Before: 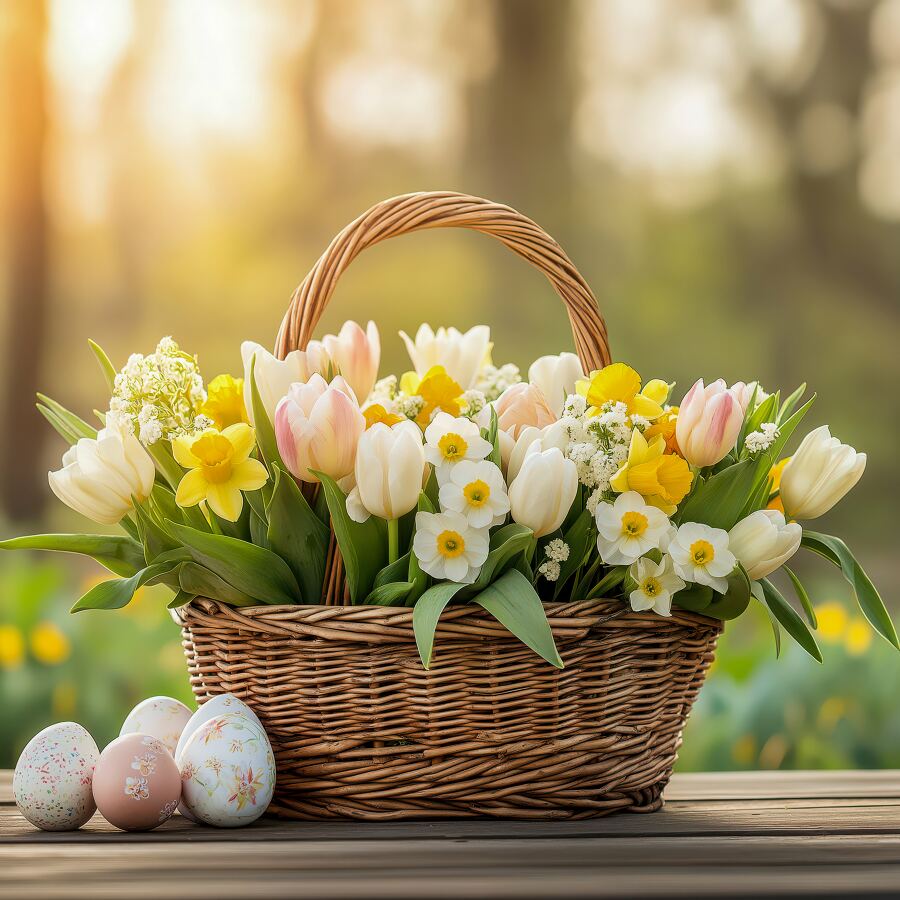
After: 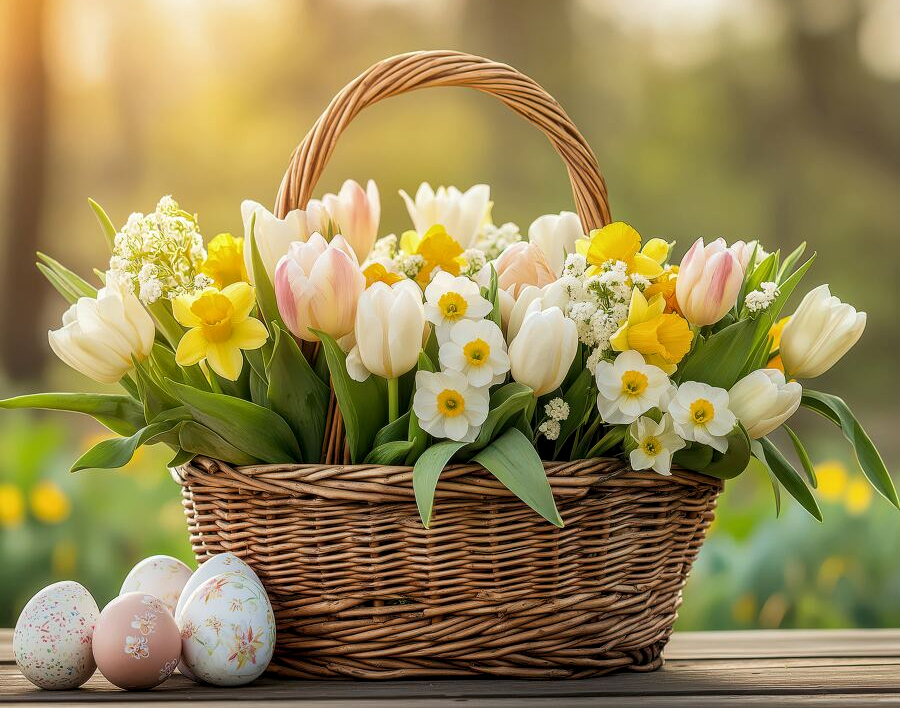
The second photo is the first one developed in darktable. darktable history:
local contrast: highlights 100%, shadows 100%, detail 120%, midtone range 0.2
crop and rotate: top 15.774%, bottom 5.506%
